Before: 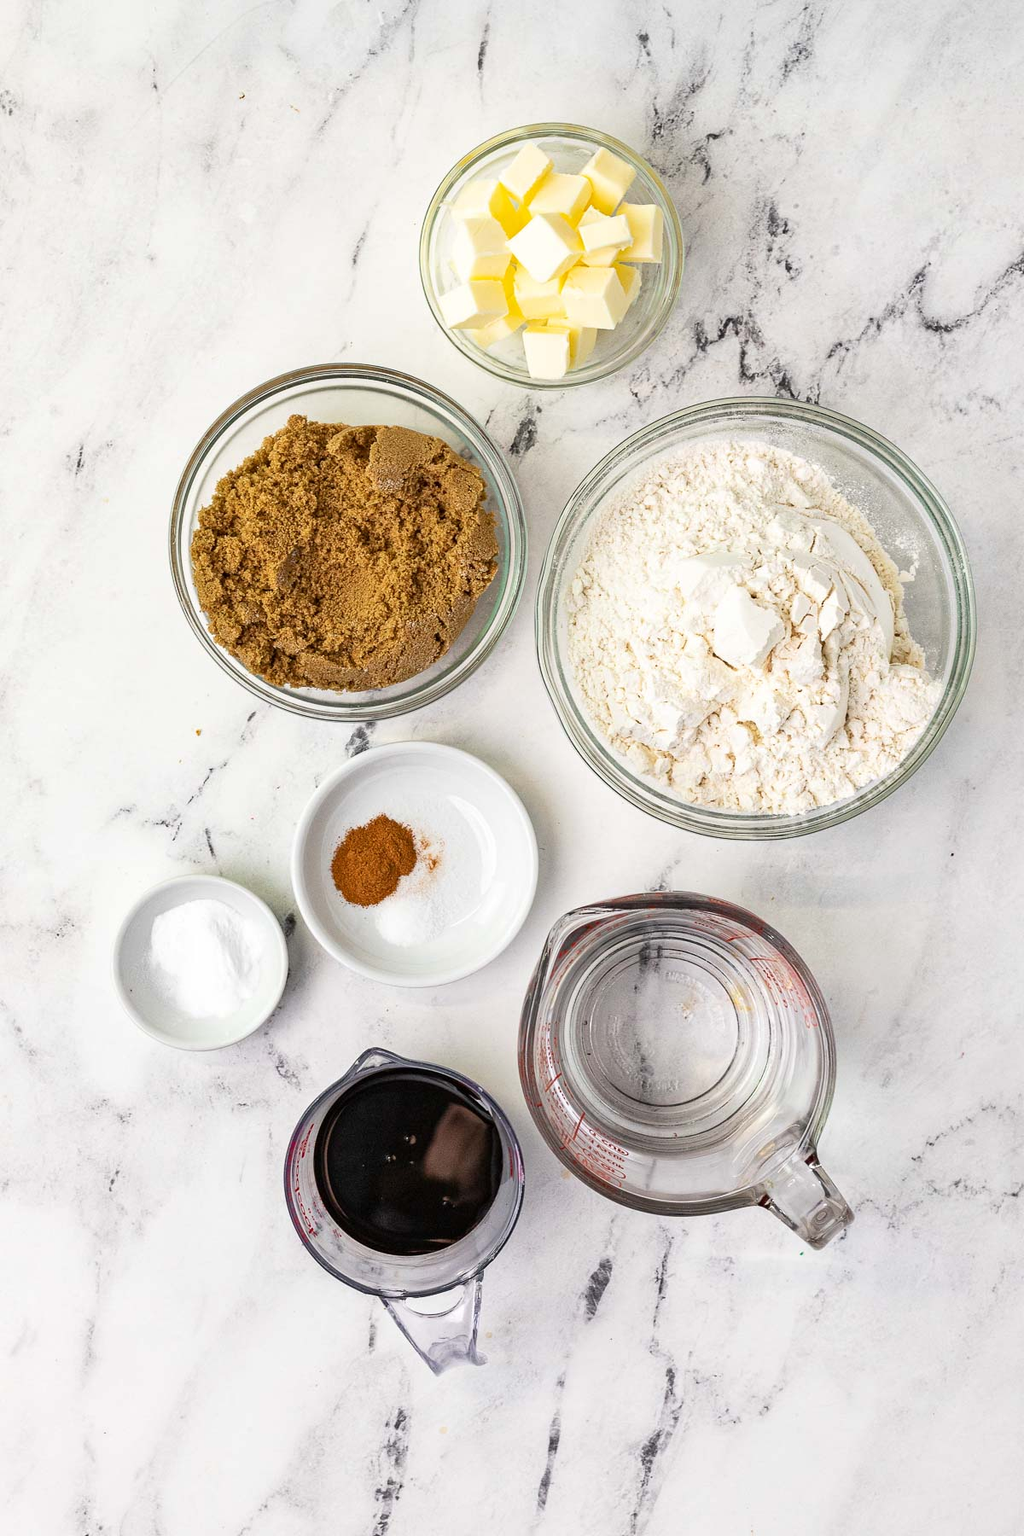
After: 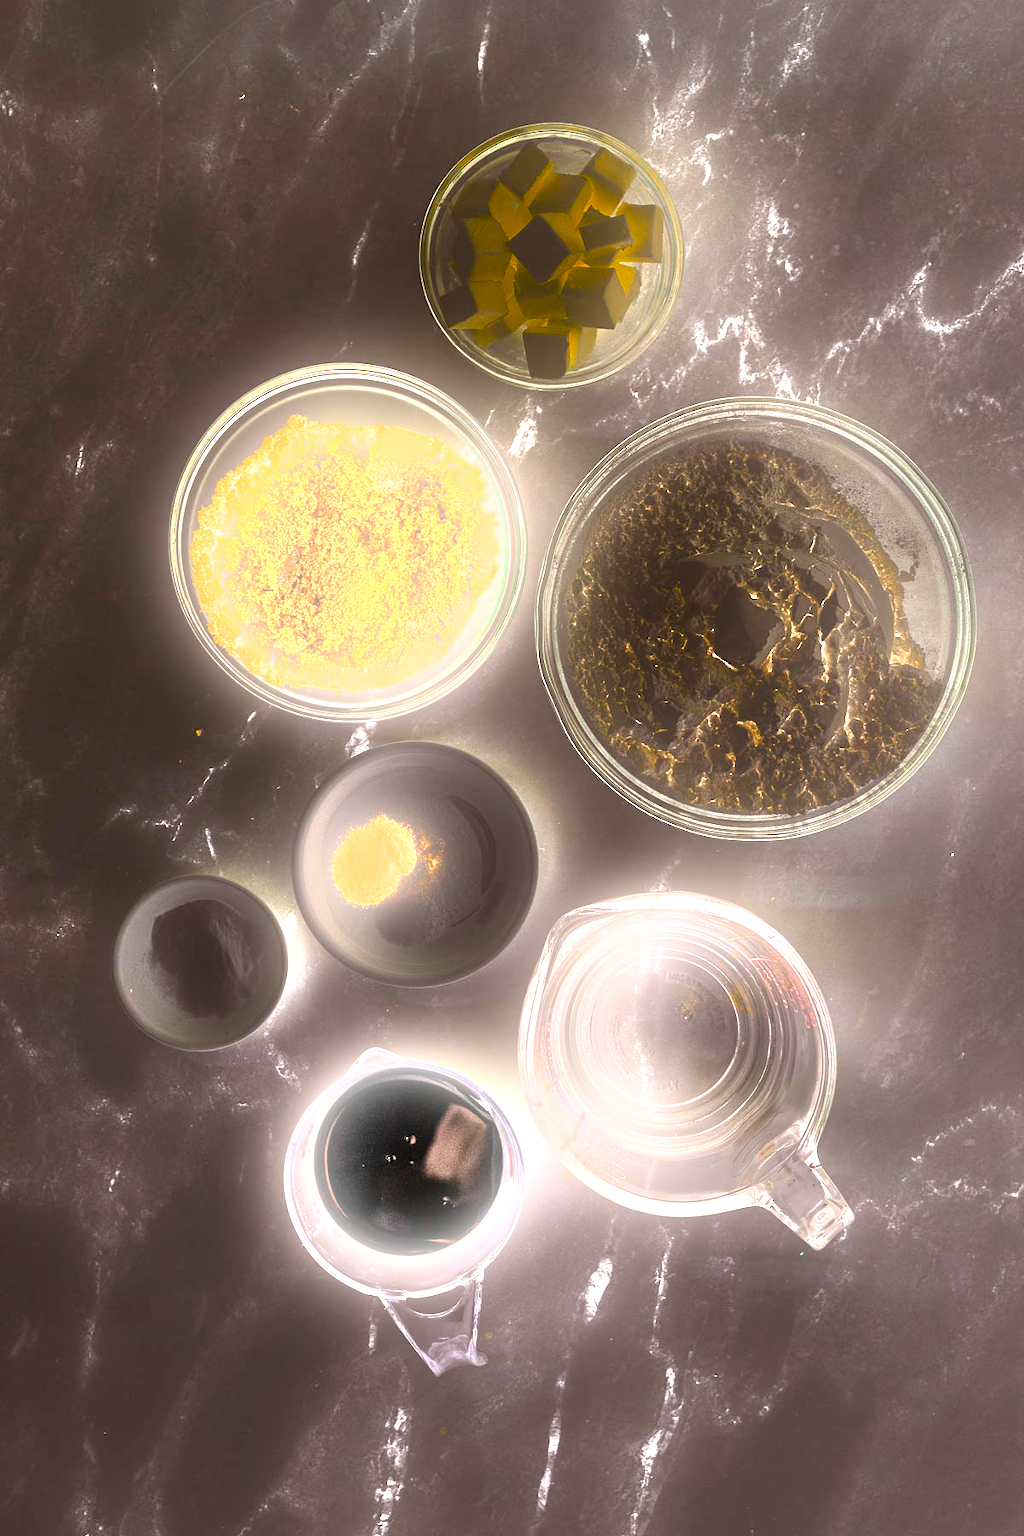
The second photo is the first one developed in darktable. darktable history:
color correction: highlights a* 5.59, highlights b* 5.24, saturation 0.68
bloom: size 9%, threshold 100%, strength 7%
tone equalizer: -8 EV -0.75 EV, -7 EV -0.7 EV, -6 EV -0.6 EV, -5 EV -0.4 EV, -3 EV 0.4 EV, -2 EV 0.6 EV, -1 EV 0.7 EV, +0 EV 0.75 EV, edges refinement/feathering 500, mask exposure compensation -1.57 EV, preserve details no
exposure: black level correction 0.001, exposure 1.735 EV, compensate highlight preservation false
